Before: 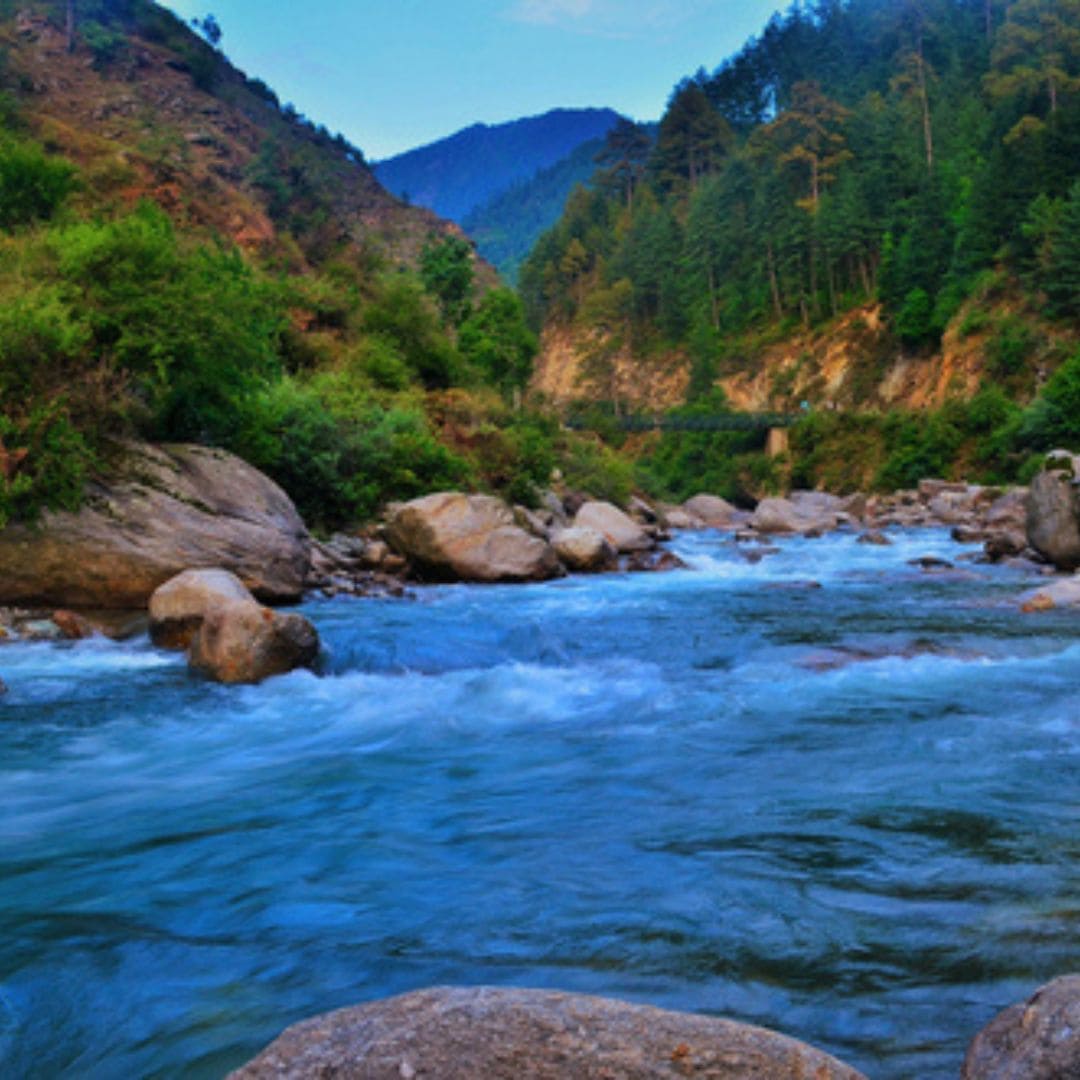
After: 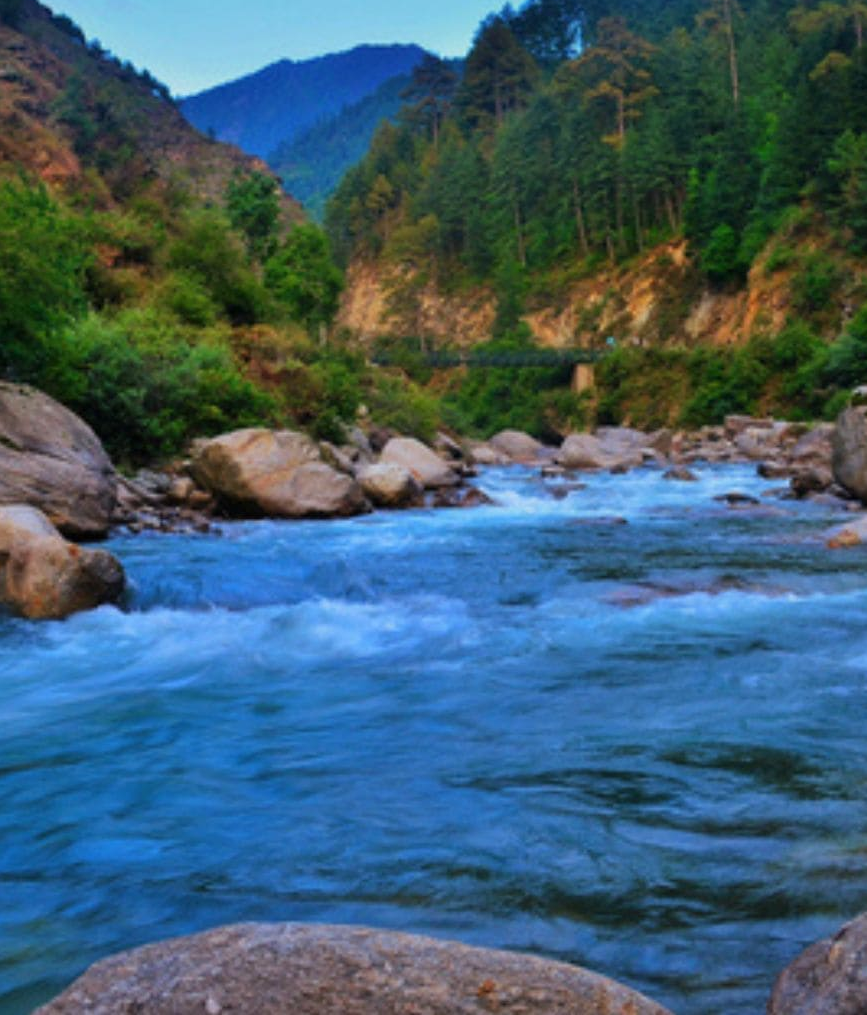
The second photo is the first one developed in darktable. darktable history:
crop and rotate: left 17.994%, top 5.931%, right 1.72%
